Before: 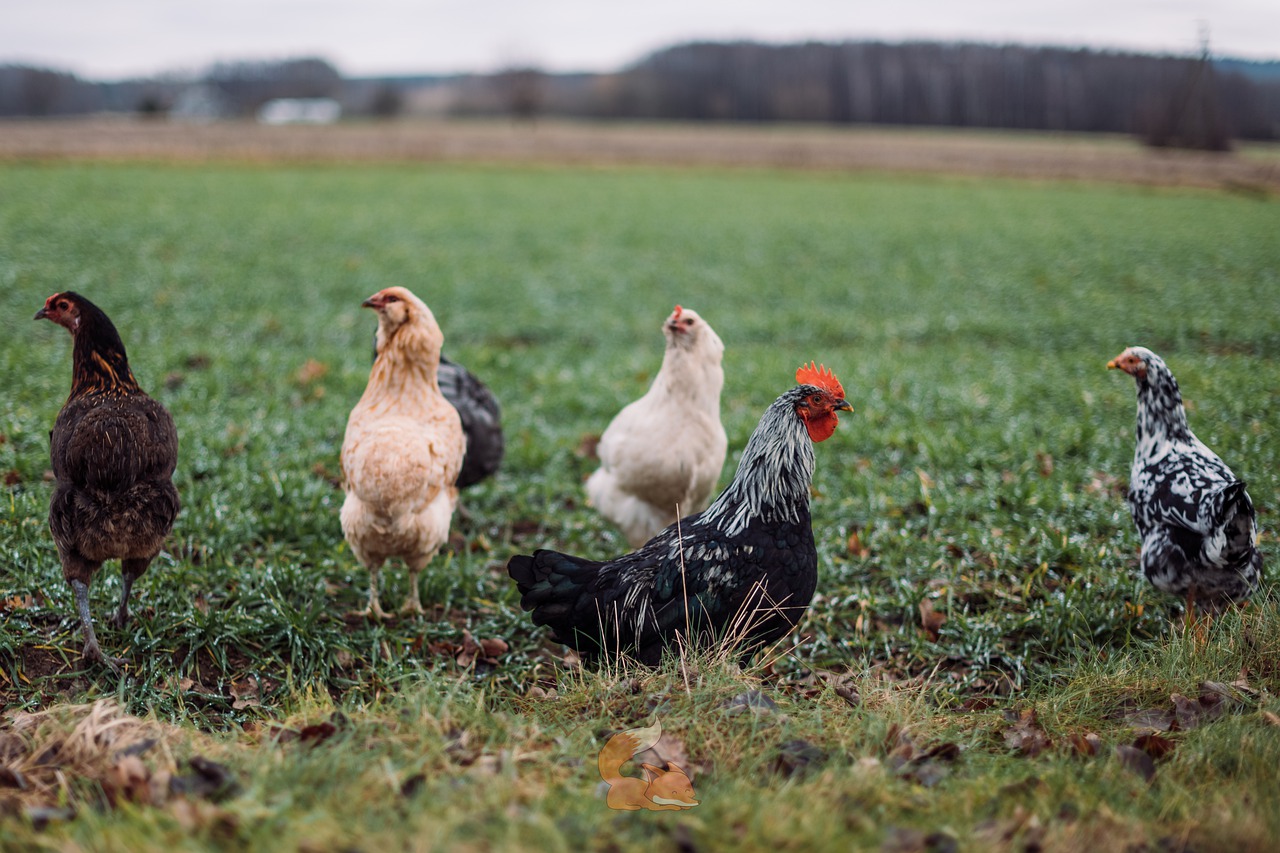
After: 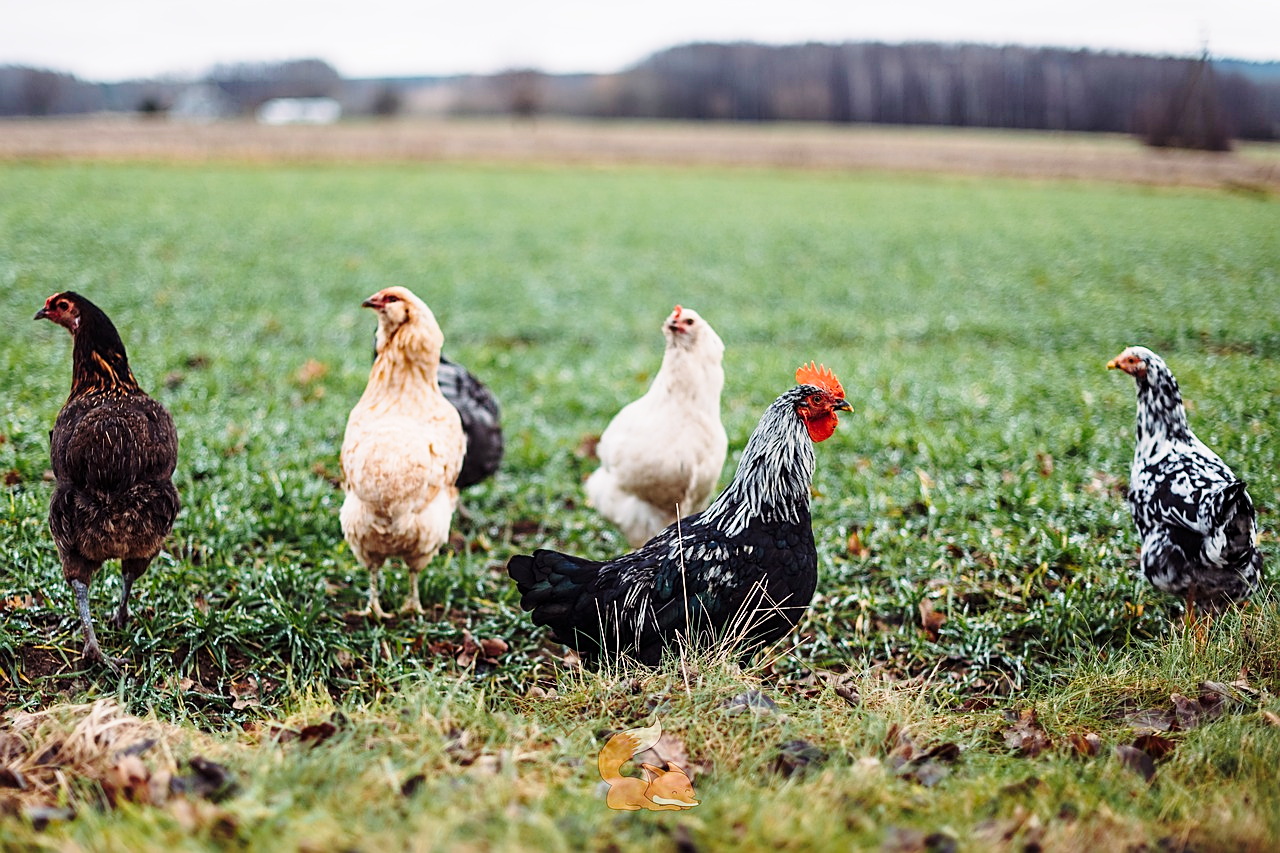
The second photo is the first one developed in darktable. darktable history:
sharpen: on, module defaults
base curve: curves: ch0 [(0, 0) (0.028, 0.03) (0.121, 0.232) (0.46, 0.748) (0.859, 0.968) (1, 1)], preserve colors none
tone equalizer: mask exposure compensation -0.515 EV
